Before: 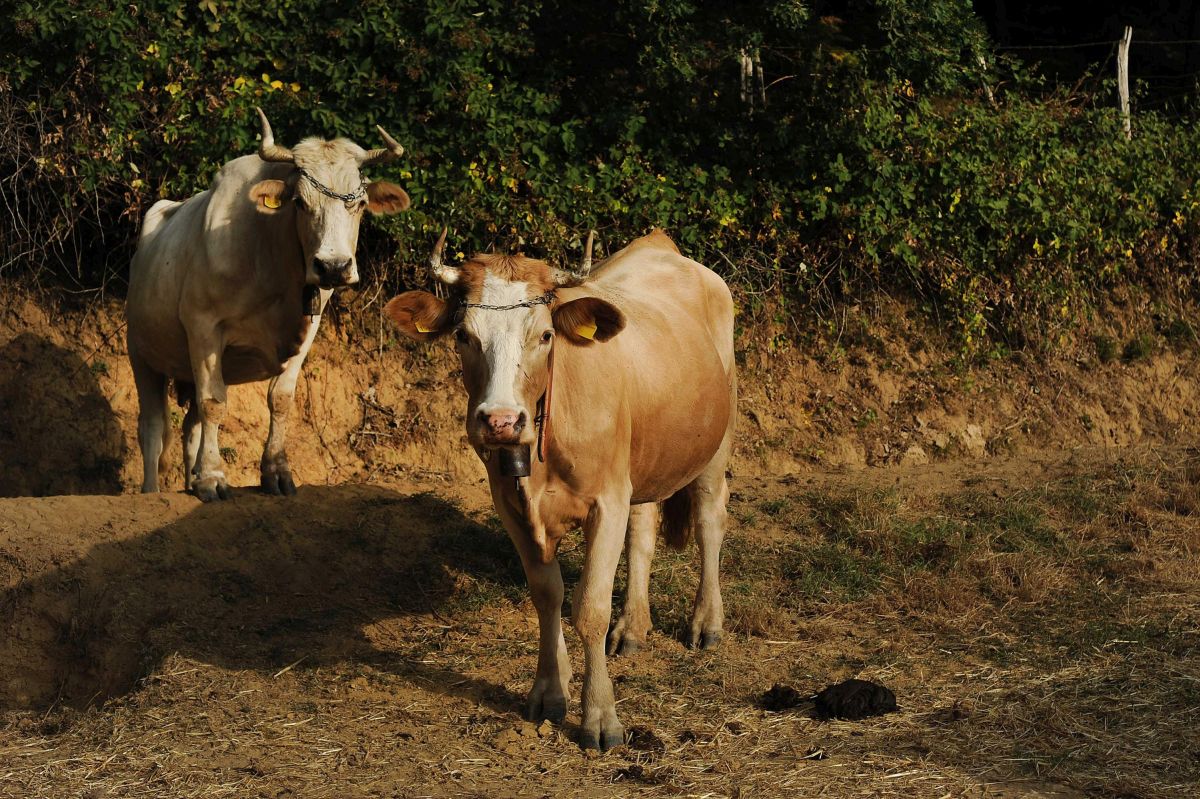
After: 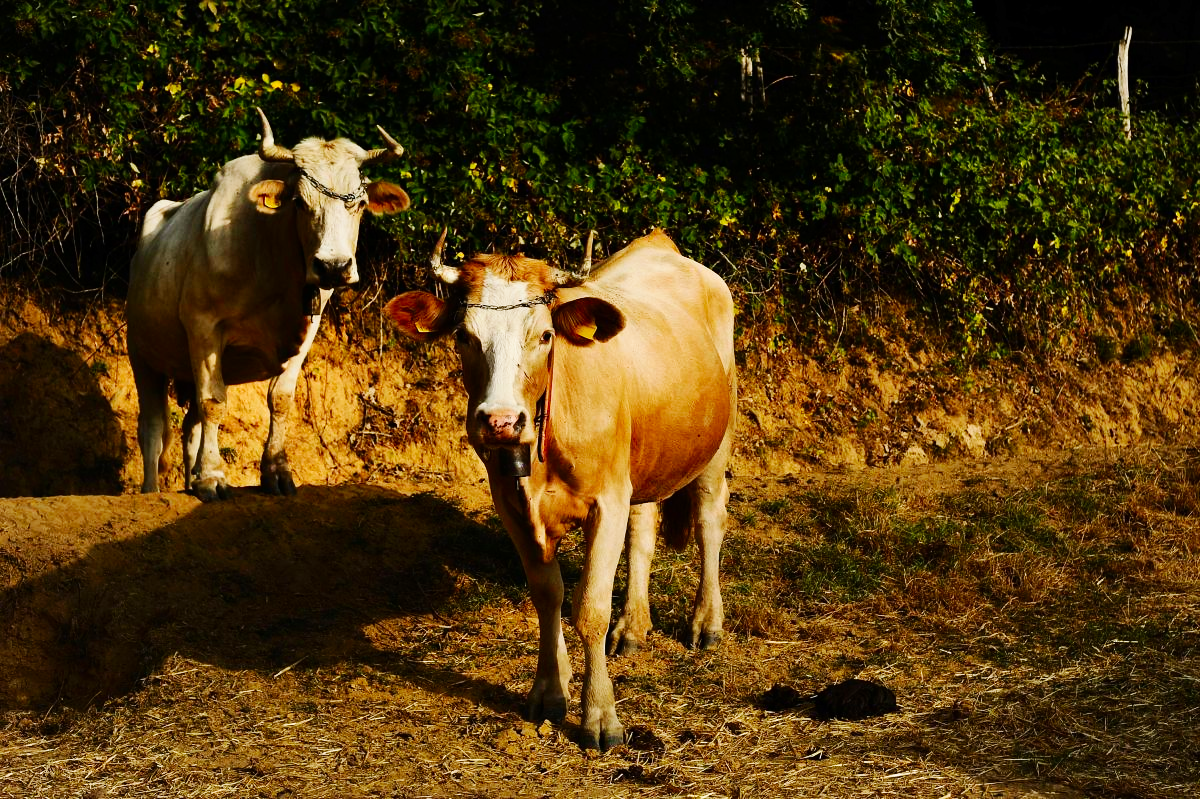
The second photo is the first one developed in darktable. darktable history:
contrast brightness saturation: contrast 0.126, brightness -0.059, saturation 0.162
base curve: curves: ch0 [(0, 0) (0.032, 0.025) (0.121, 0.166) (0.206, 0.329) (0.605, 0.79) (1, 1)], preserve colors none
color balance rgb: perceptual saturation grading › global saturation 0.887%
